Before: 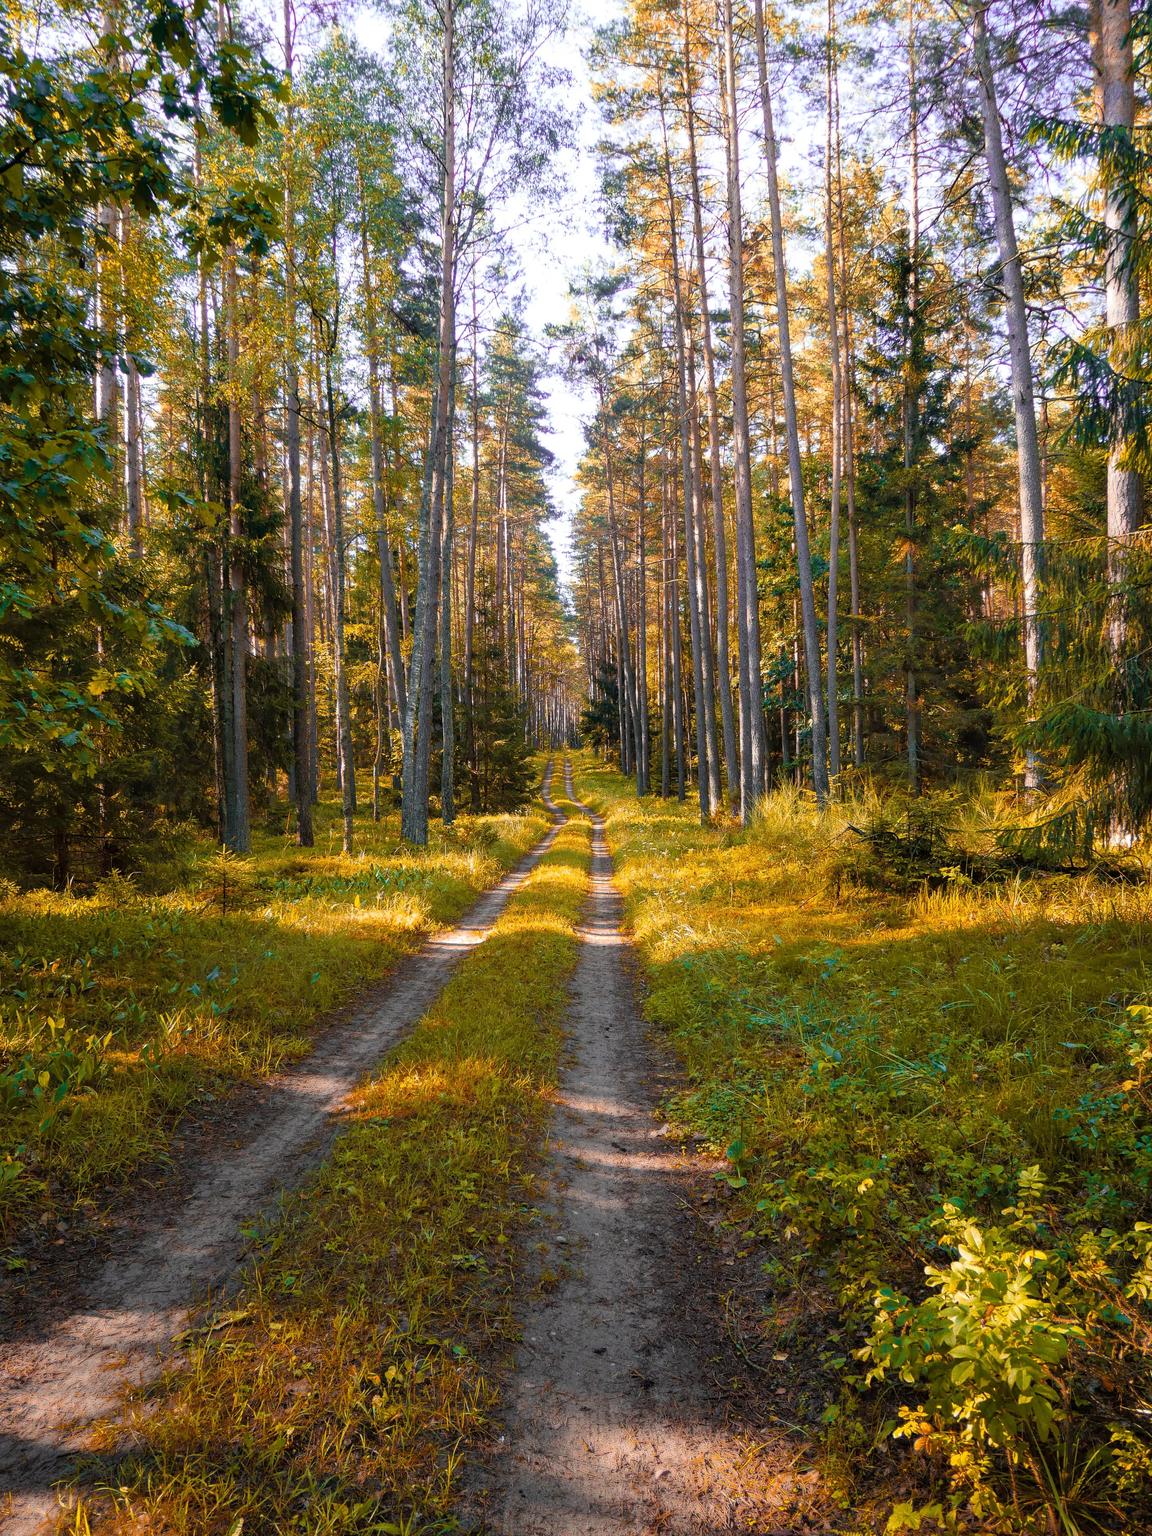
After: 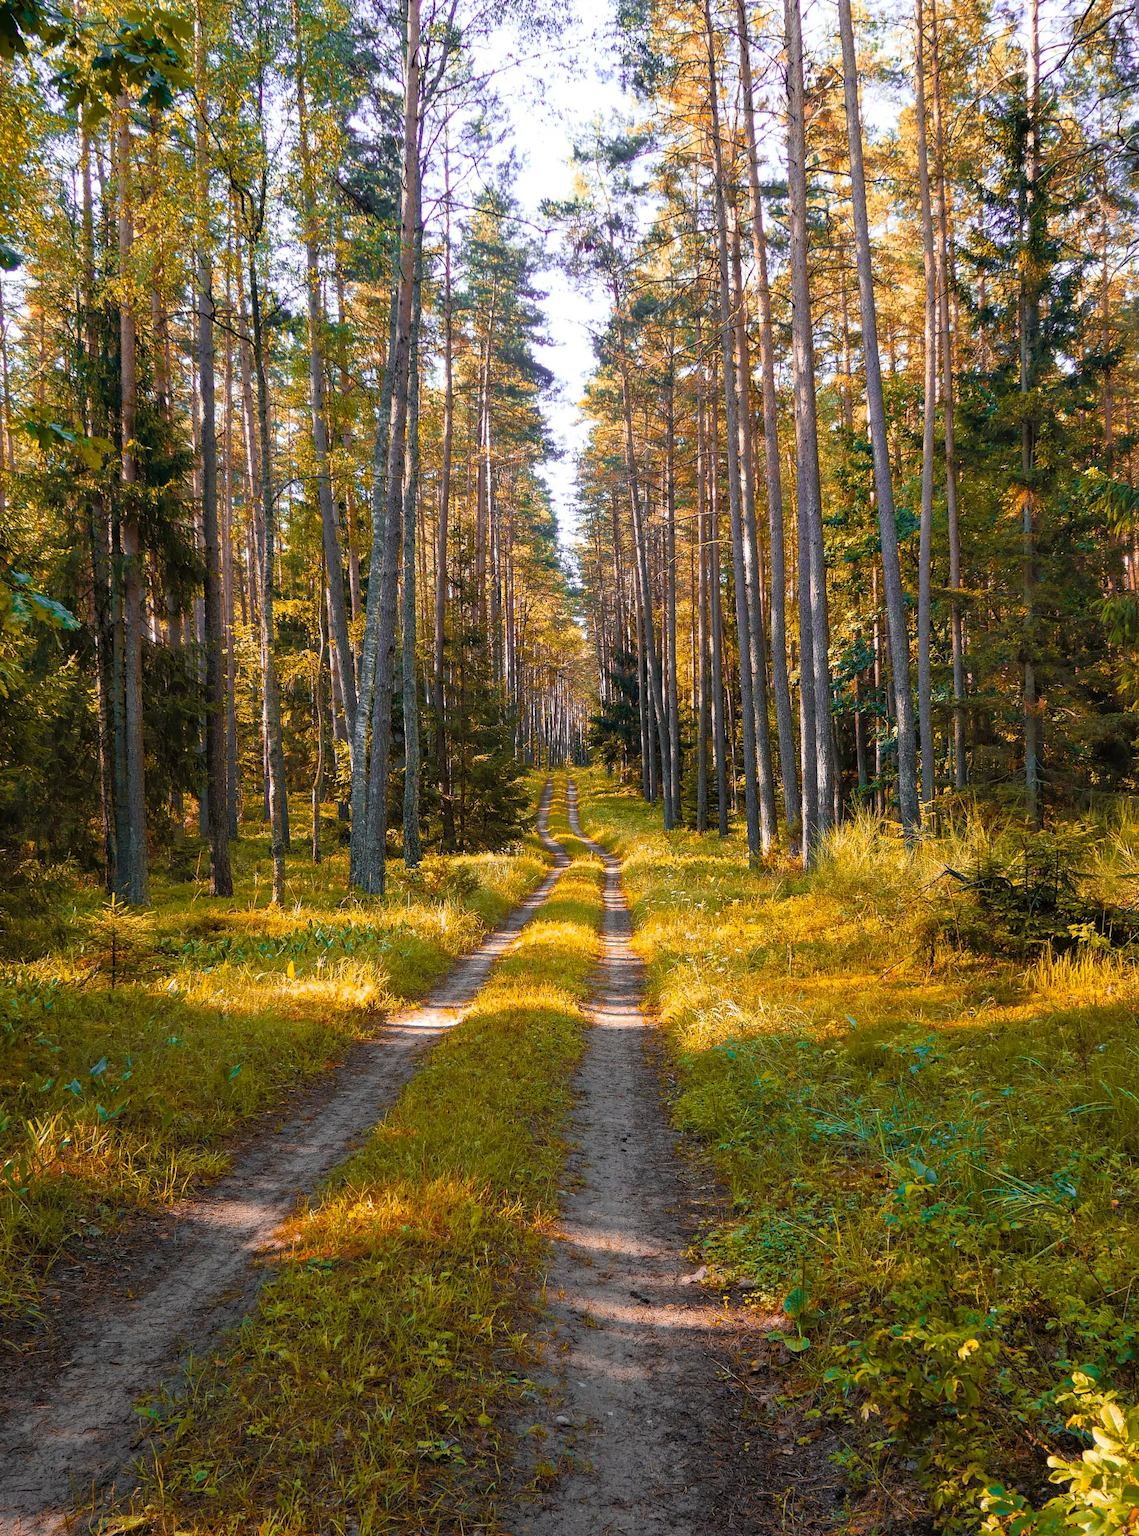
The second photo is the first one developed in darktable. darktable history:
crop and rotate: left 12.09%, top 11.346%, right 13.73%, bottom 13.647%
haze removal: adaptive false
